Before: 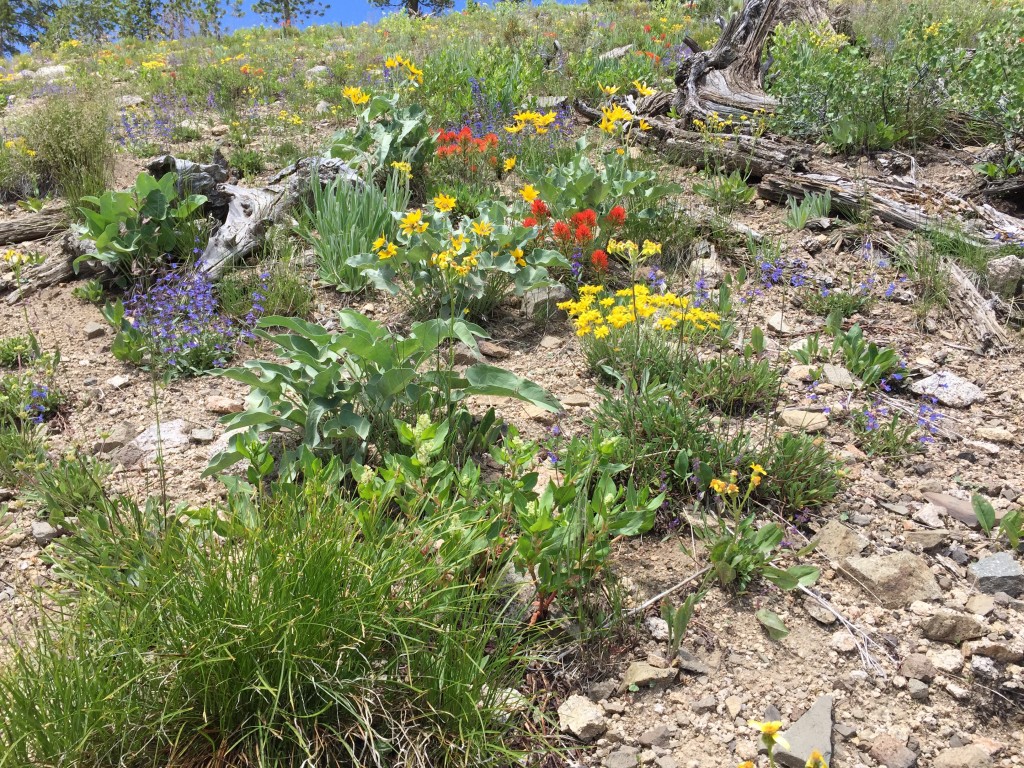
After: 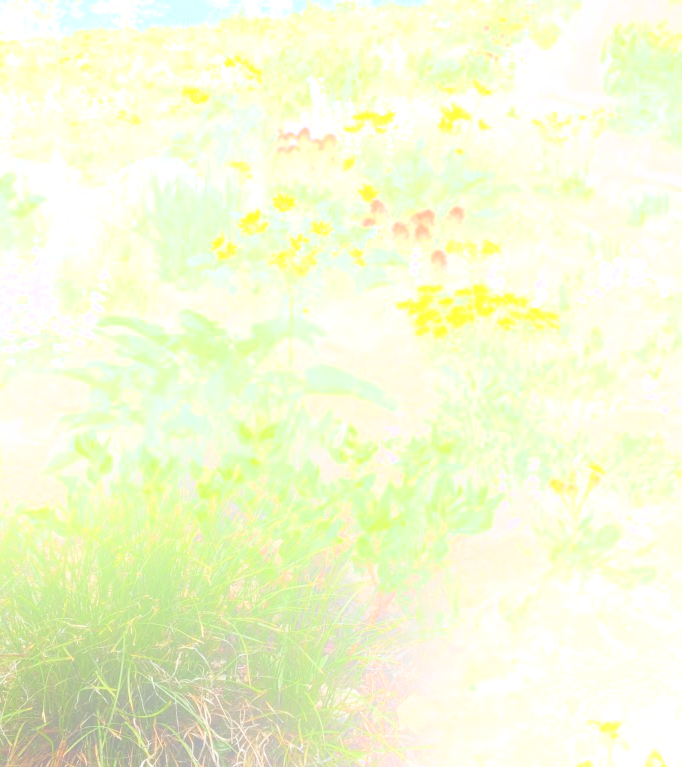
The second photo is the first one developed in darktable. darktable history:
crop and rotate: left 15.754%, right 17.579%
tone equalizer: on, module defaults
bloom: size 25%, threshold 5%, strength 90%
